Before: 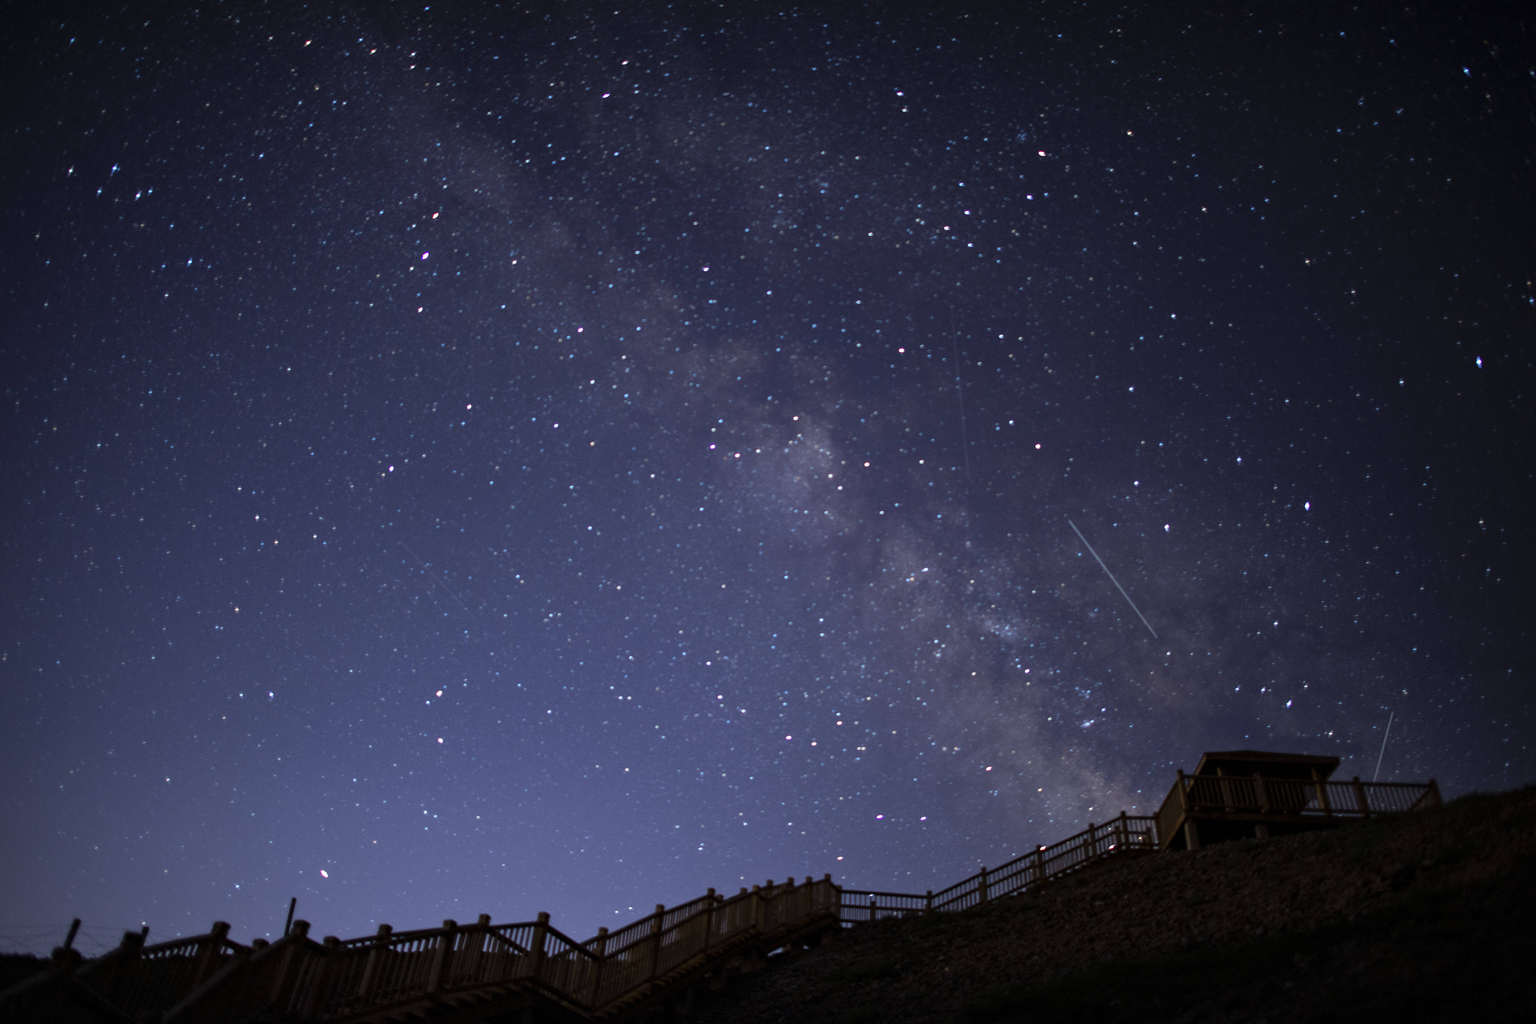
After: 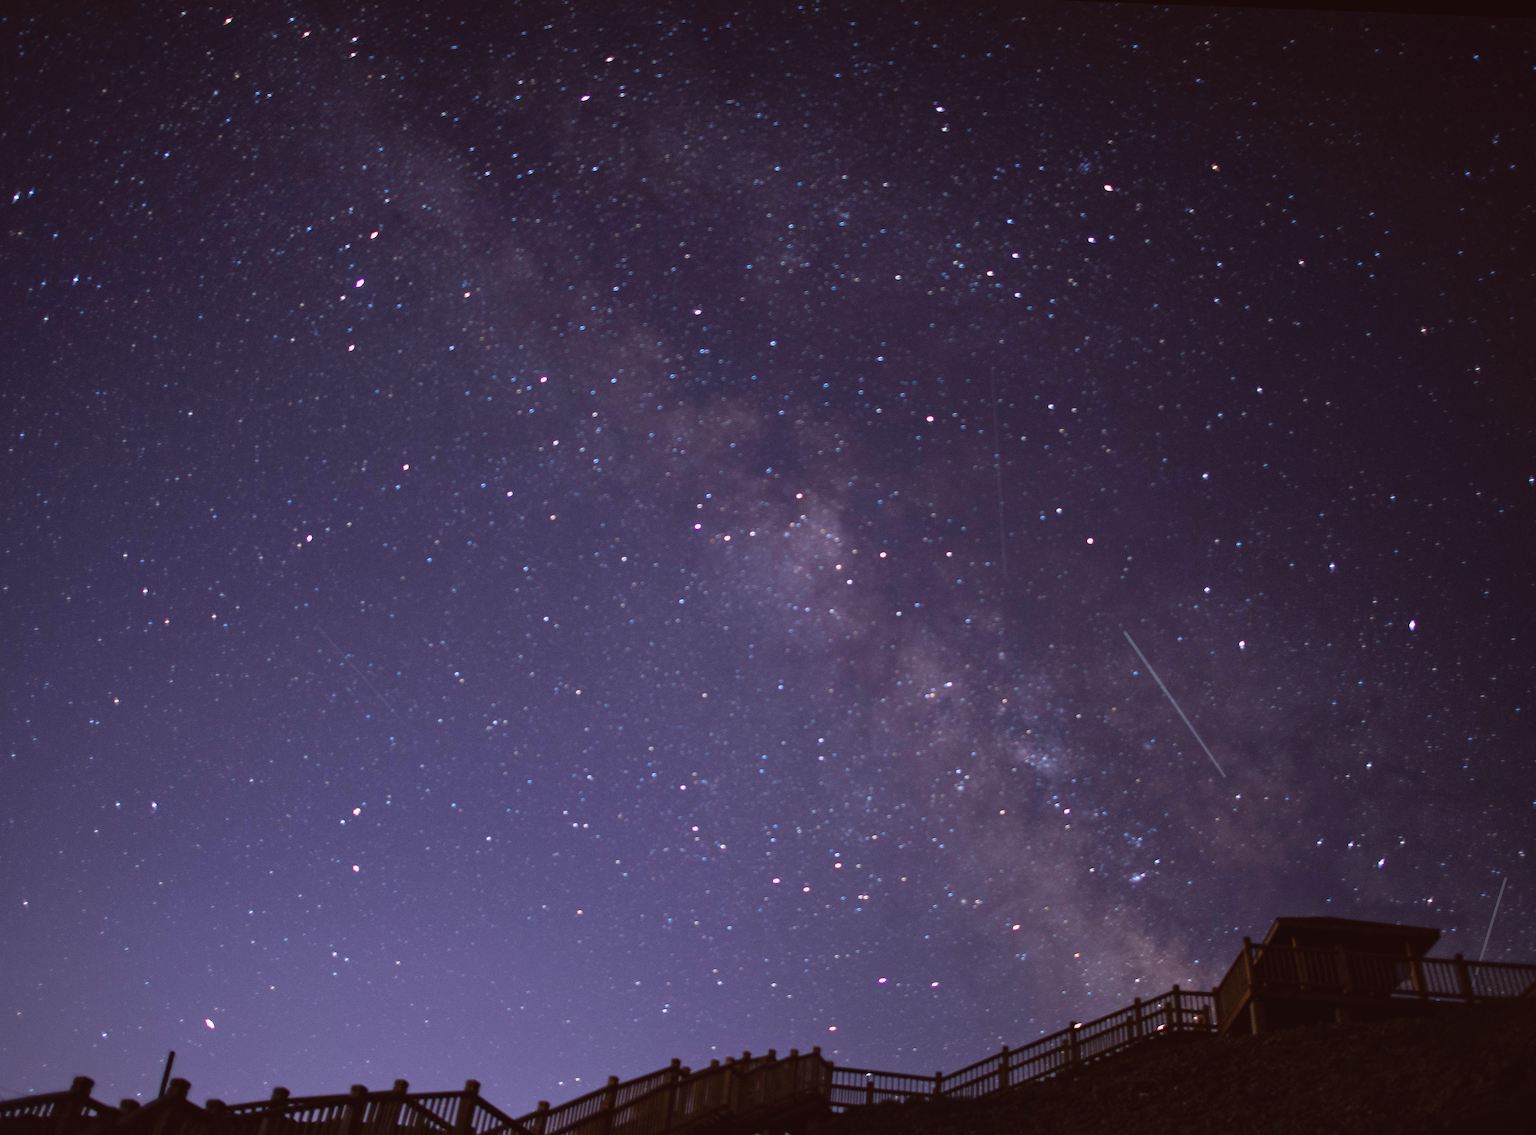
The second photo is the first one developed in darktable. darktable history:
white balance: red 1.066, blue 1.119
rotate and perspective: rotation 2.17°, automatic cropping off
color balance: lift [1.005, 1.002, 0.998, 0.998], gamma [1, 1.021, 1.02, 0.979], gain [0.923, 1.066, 1.056, 0.934]
crop: left 9.929%, top 3.475%, right 9.188%, bottom 9.529%
